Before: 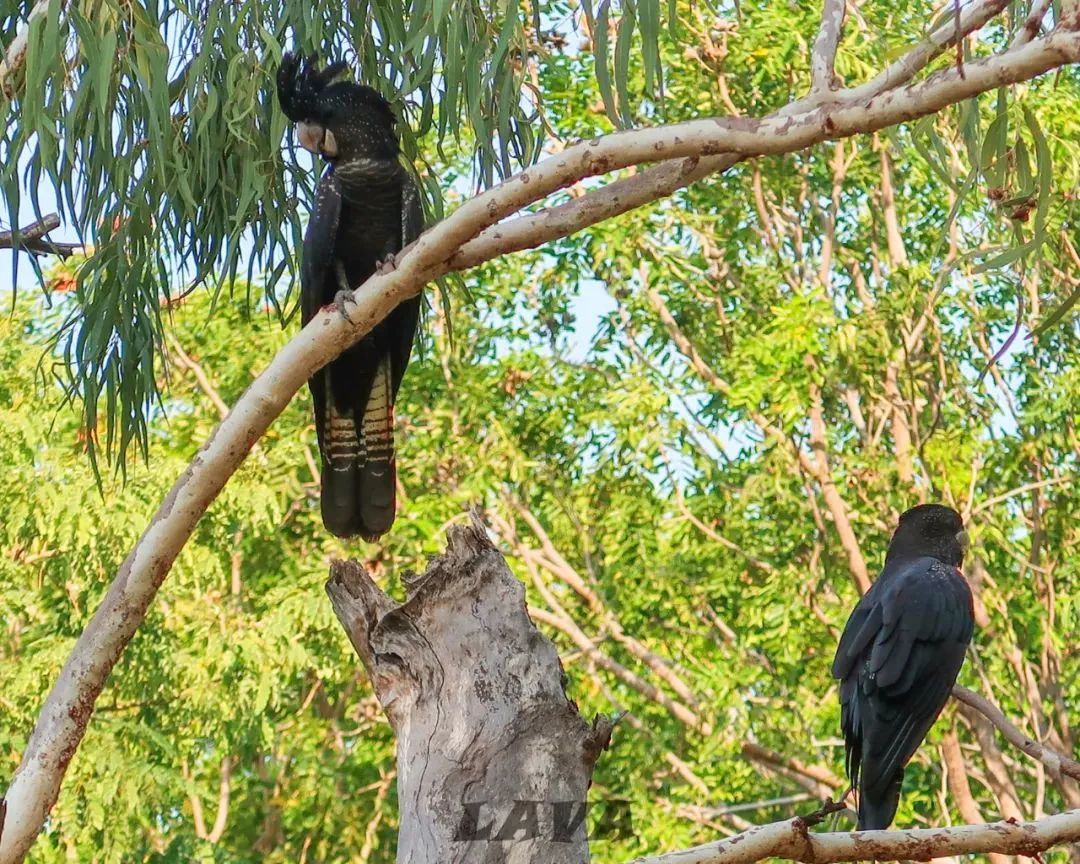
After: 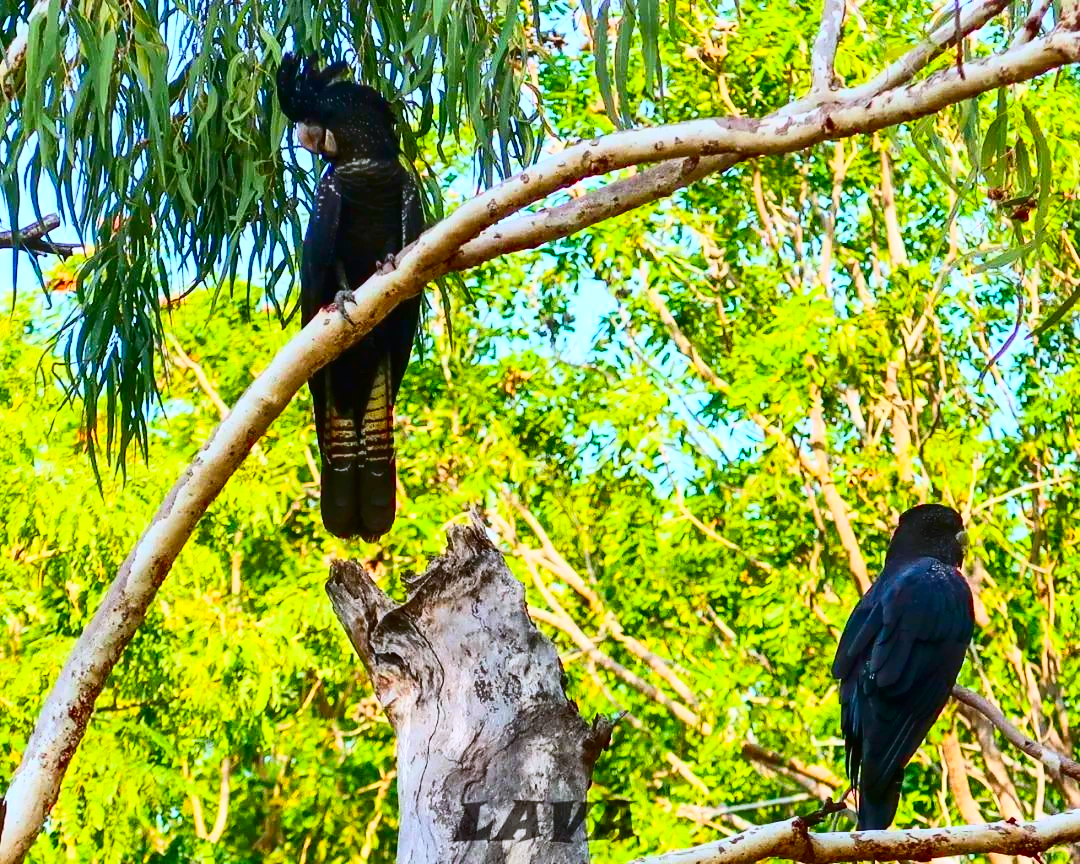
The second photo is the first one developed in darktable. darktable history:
contrast brightness saturation: contrast 0.4, brightness 0.05, saturation 0.25
color balance rgb: linear chroma grading › global chroma 15%, perceptual saturation grading › global saturation 30%
white balance: red 0.954, blue 1.079
